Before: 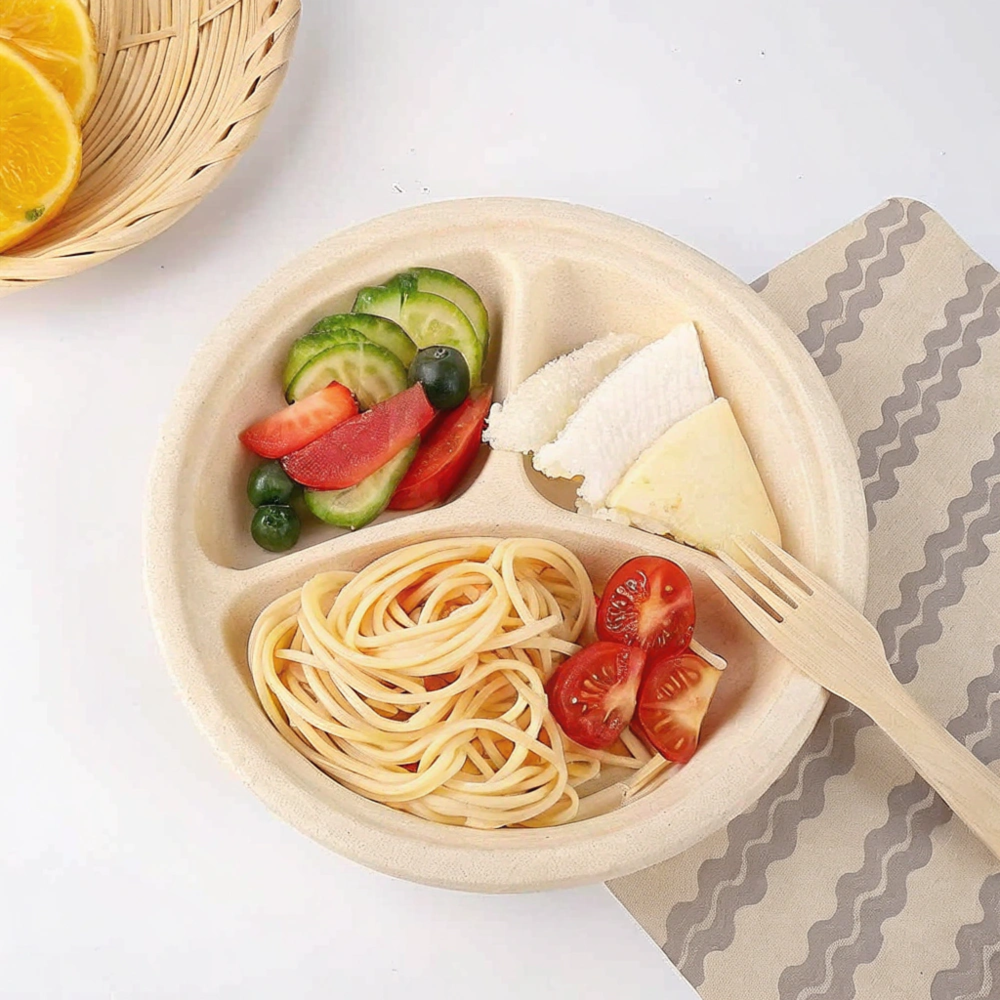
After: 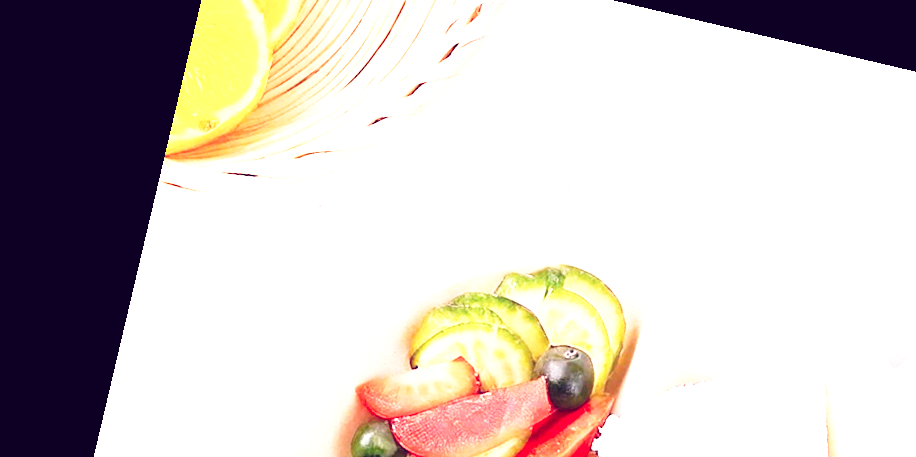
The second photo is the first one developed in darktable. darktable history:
exposure: black level correction 0, exposure 1.2 EV, compensate highlight preservation false
rotate and perspective: rotation 13.27°, automatic cropping off
color balance: lift [1.001, 0.997, 0.99, 1.01], gamma [1.007, 1, 0.975, 1.025], gain [1, 1.065, 1.052, 0.935], contrast 13.25%
white balance: red 1.066, blue 1.119
base curve: curves: ch0 [(0, 0) (0.028, 0.03) (0.121, 0.232) (0.46, 0.748) (0.859, 0.968) (1, 1)], preserve colors none
crop: left 0.579%, top 7.627%, right 23.167%, bottom 54.275%
